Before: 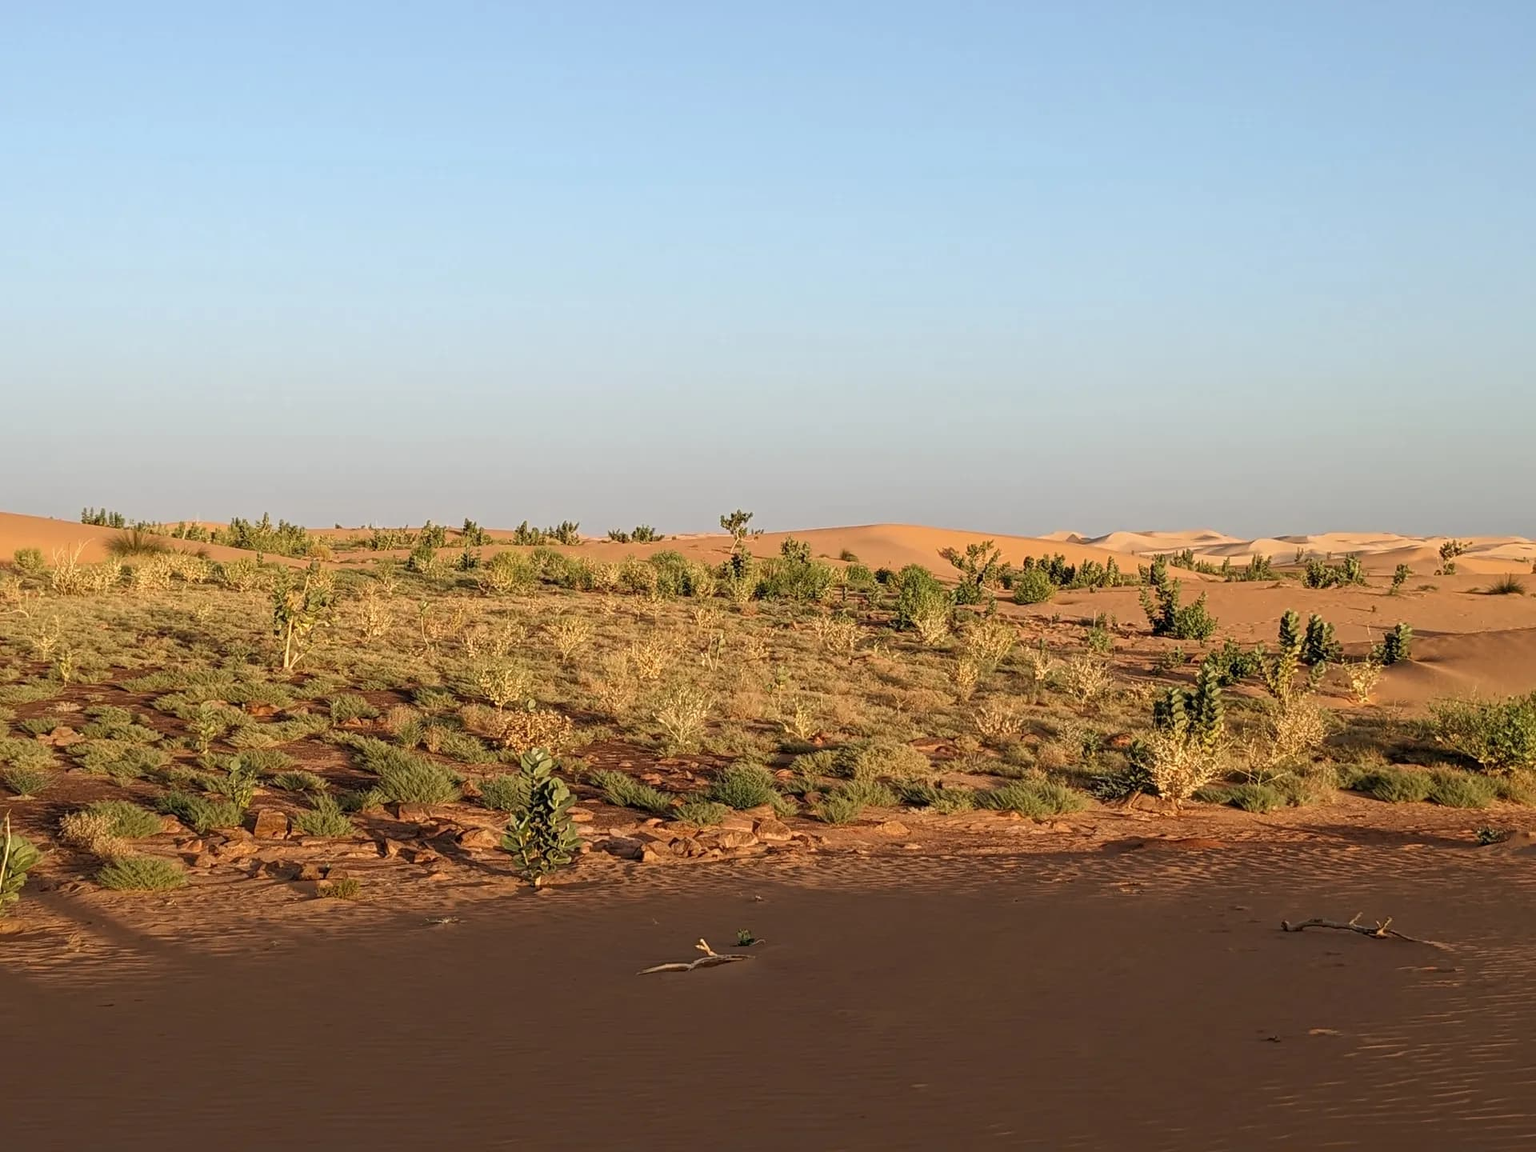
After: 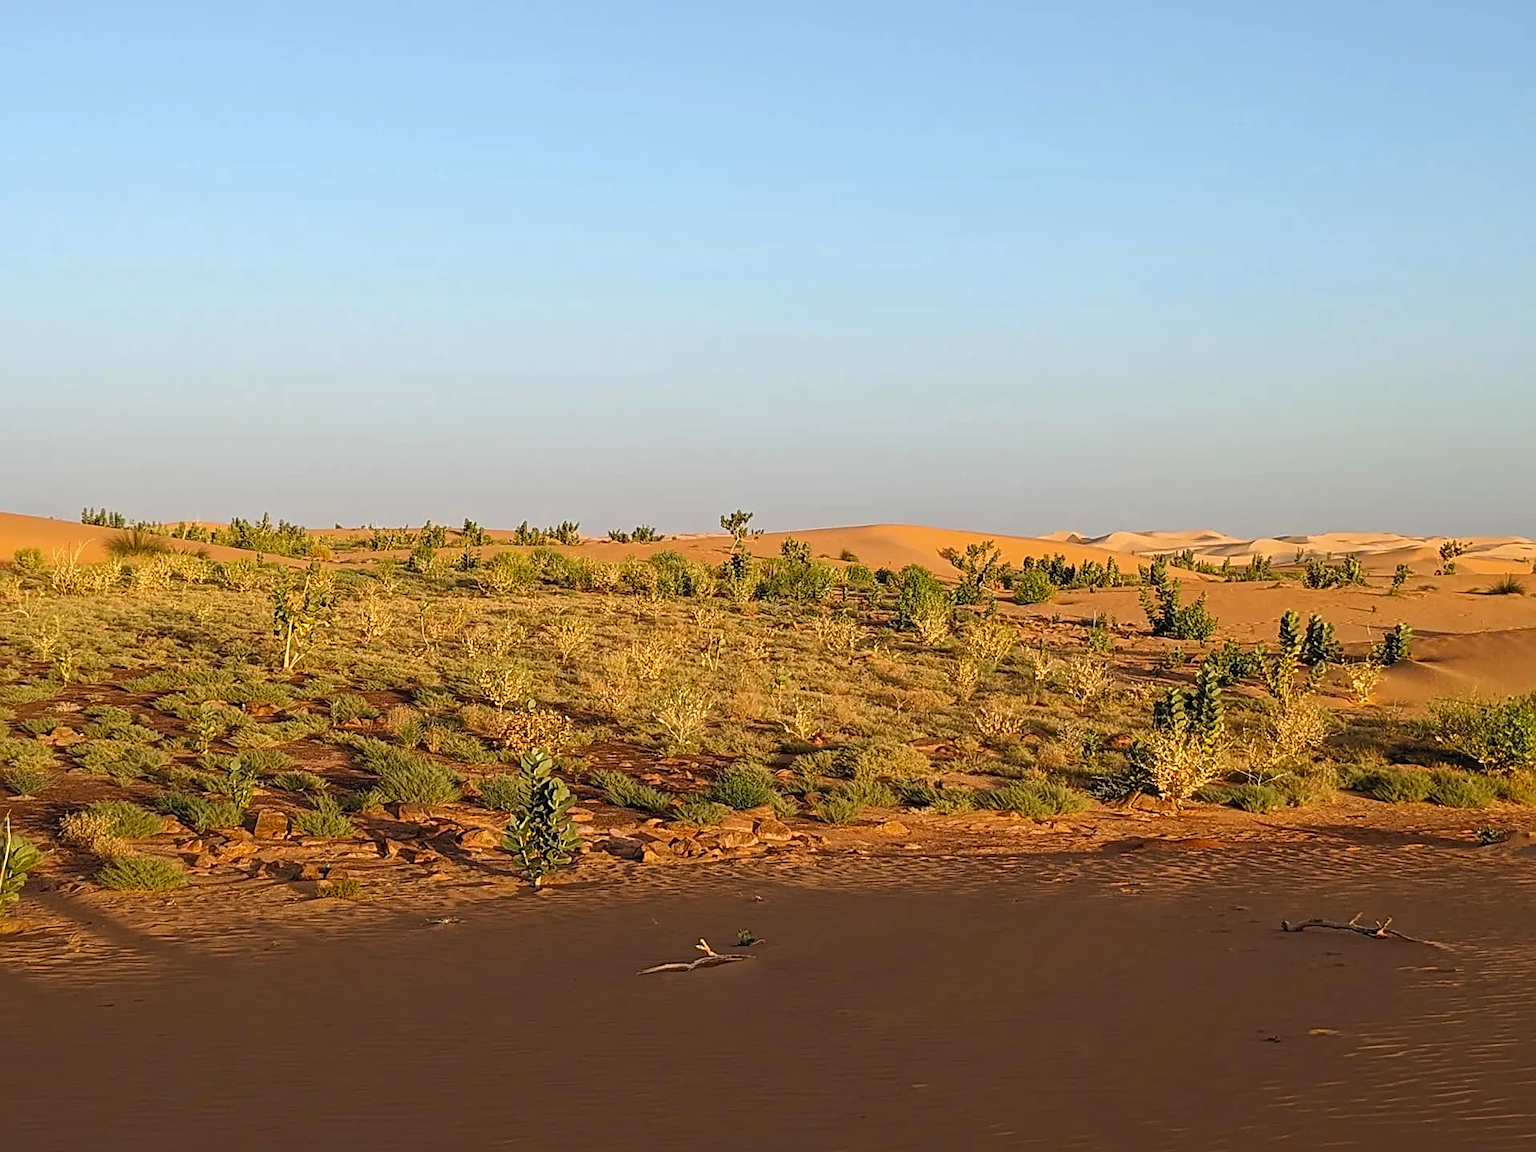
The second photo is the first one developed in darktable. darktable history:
color balance rgb: shadows lift › hue 86.69°, global offset › luminance 0.219%, perceptual saturation grading › global saturation 19.358%, global vibrance 9.627%
sharpen: on, module defaults
